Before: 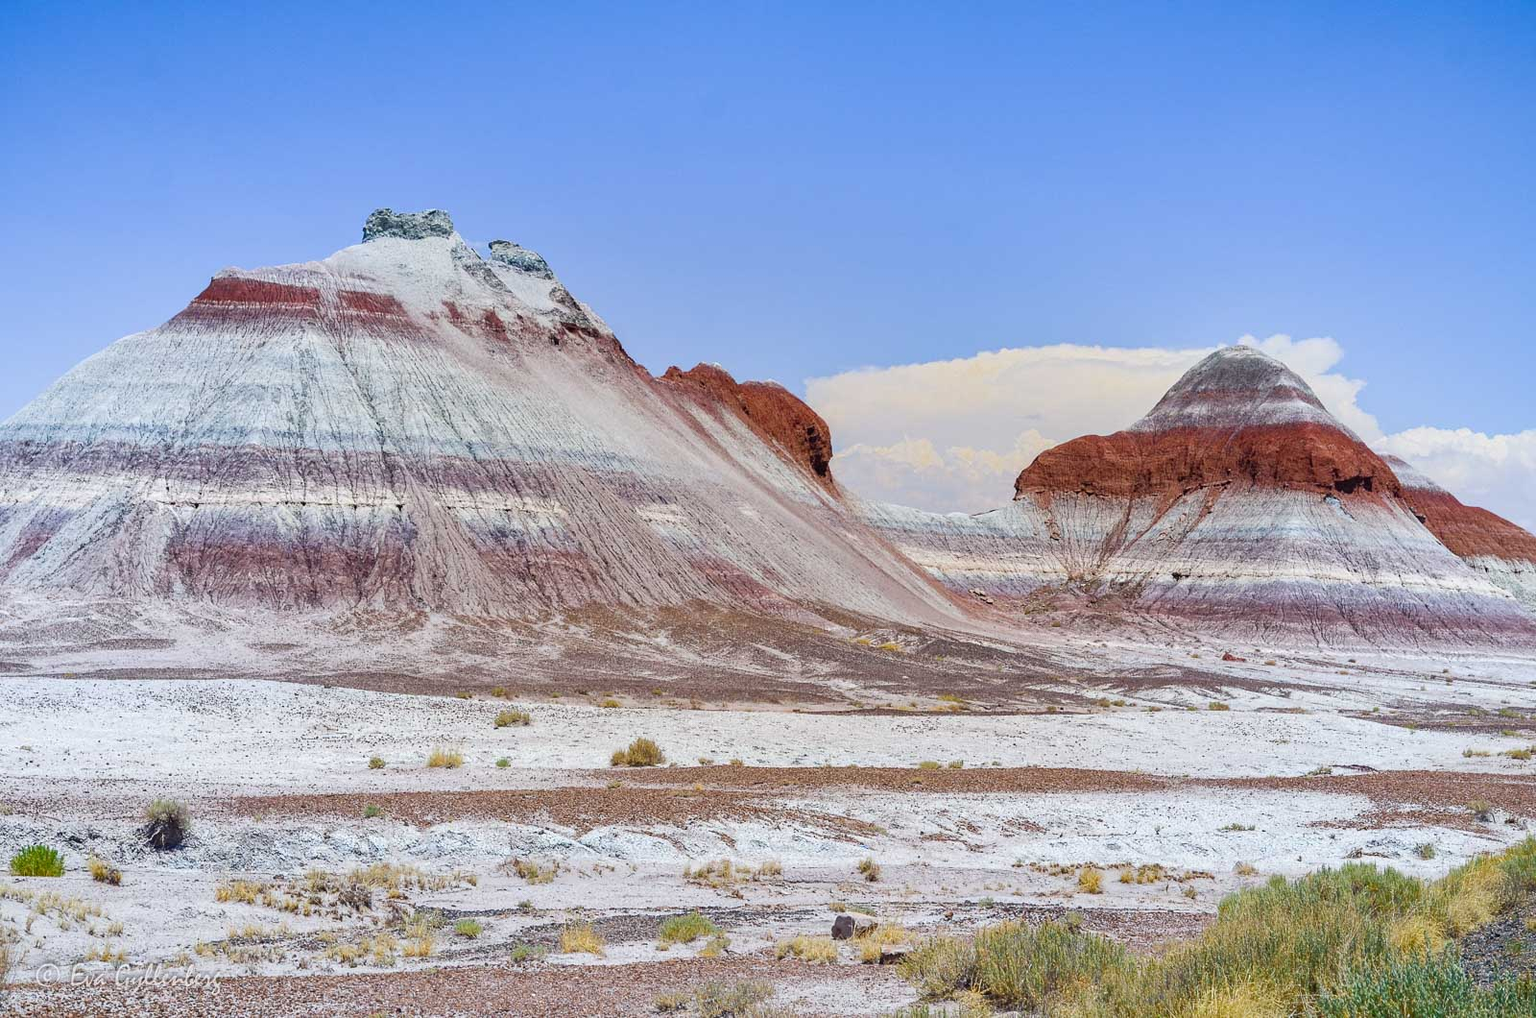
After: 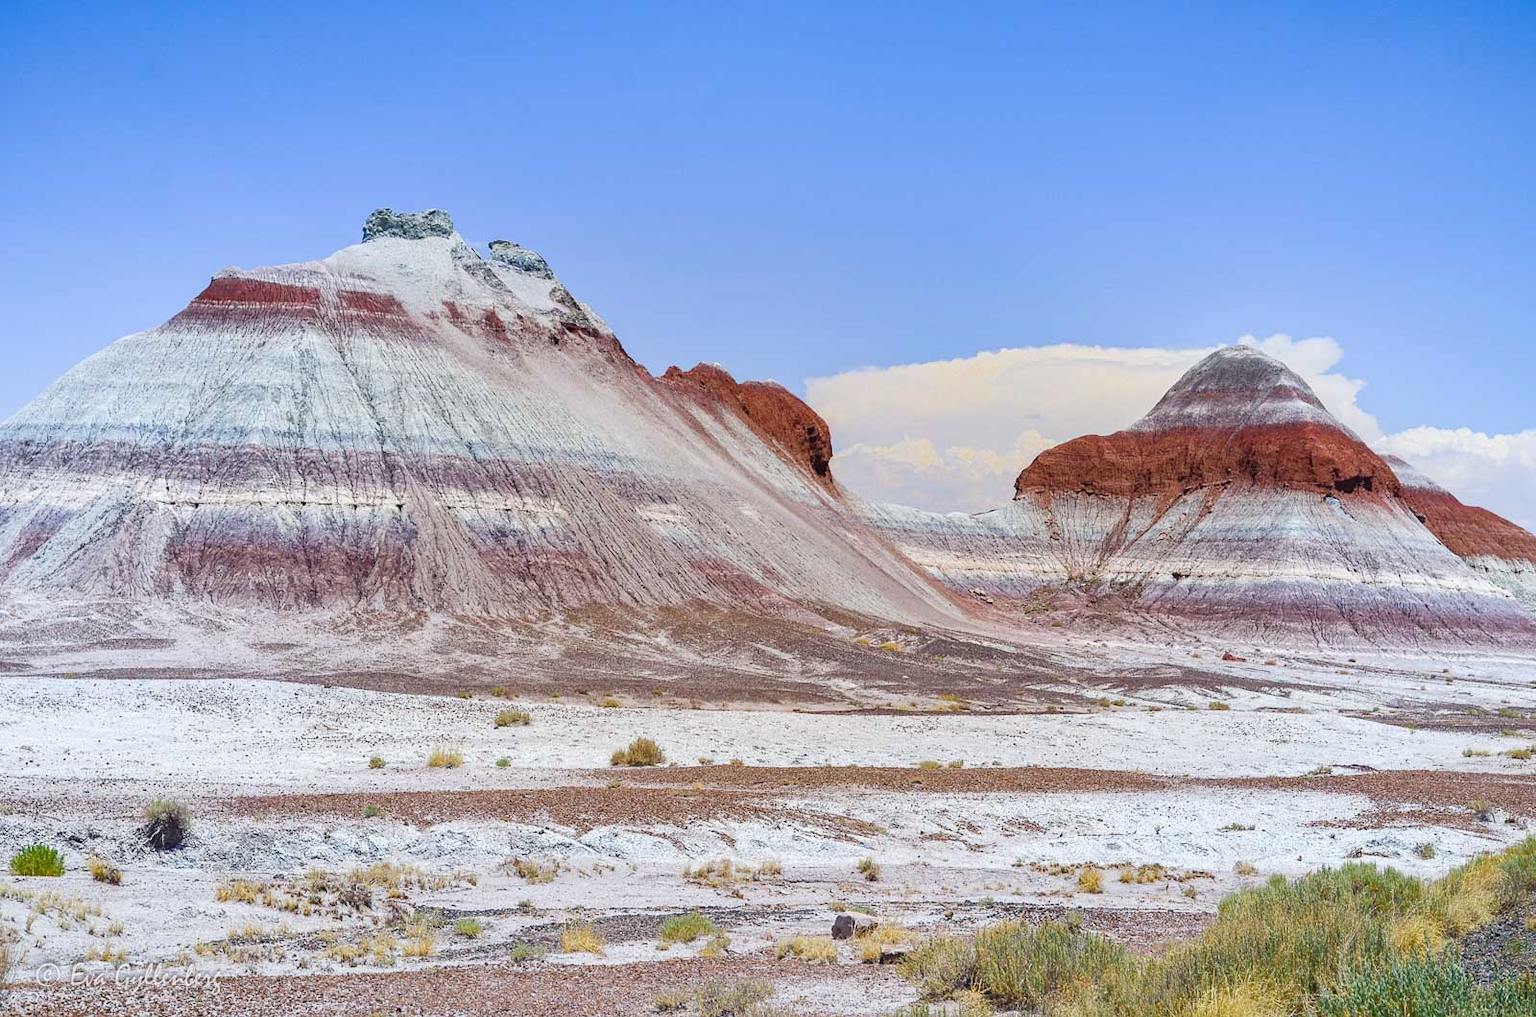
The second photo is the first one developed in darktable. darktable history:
exposure: black level correction -0.001, exposure 0.079 EV, compensate exposure bias true, compensate highlight preservation false
